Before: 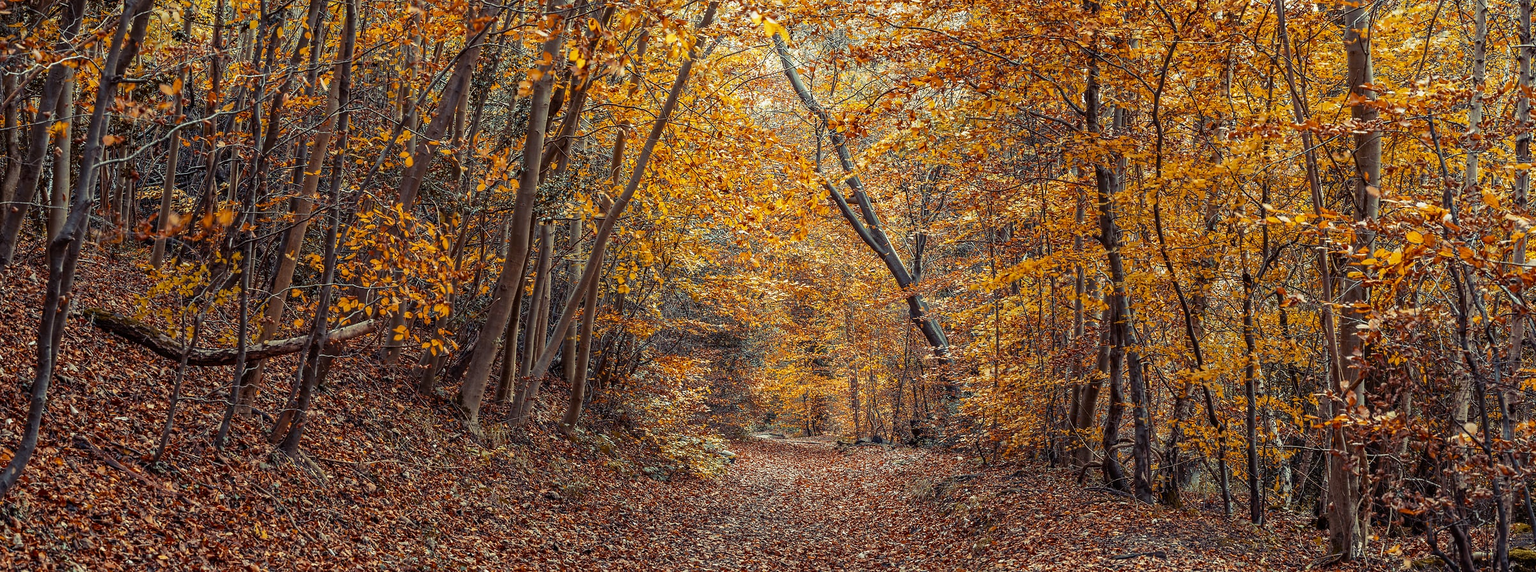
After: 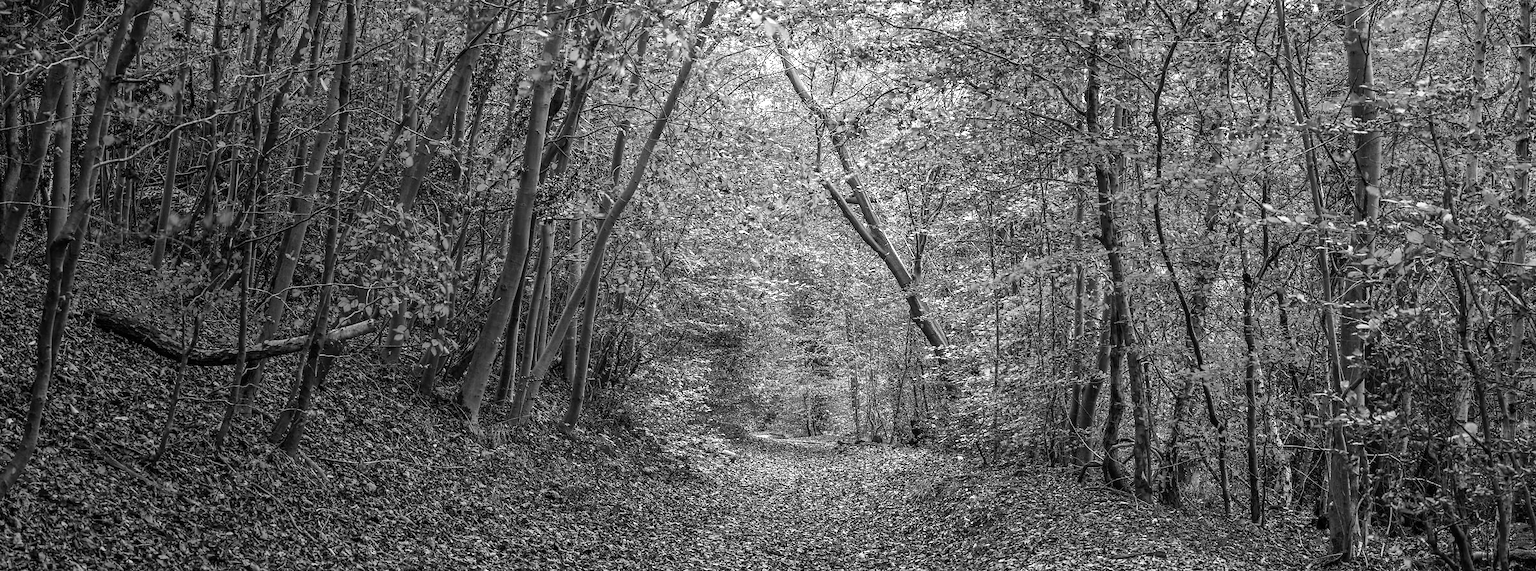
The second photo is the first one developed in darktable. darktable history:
vignetting: fall-off start 19.1%, fall-off radius 137.82%, center (0.218, -0.229), width/height ratio 0.624, shape 0.578
color calibration: output gray [0.31, 0.36, 0.33, 0], illuminant as shot in camera, x 0.379, y 0.397, temperature 4142.63 K
exposure: exposure 0.6 EV, compensate highlight preservation false
